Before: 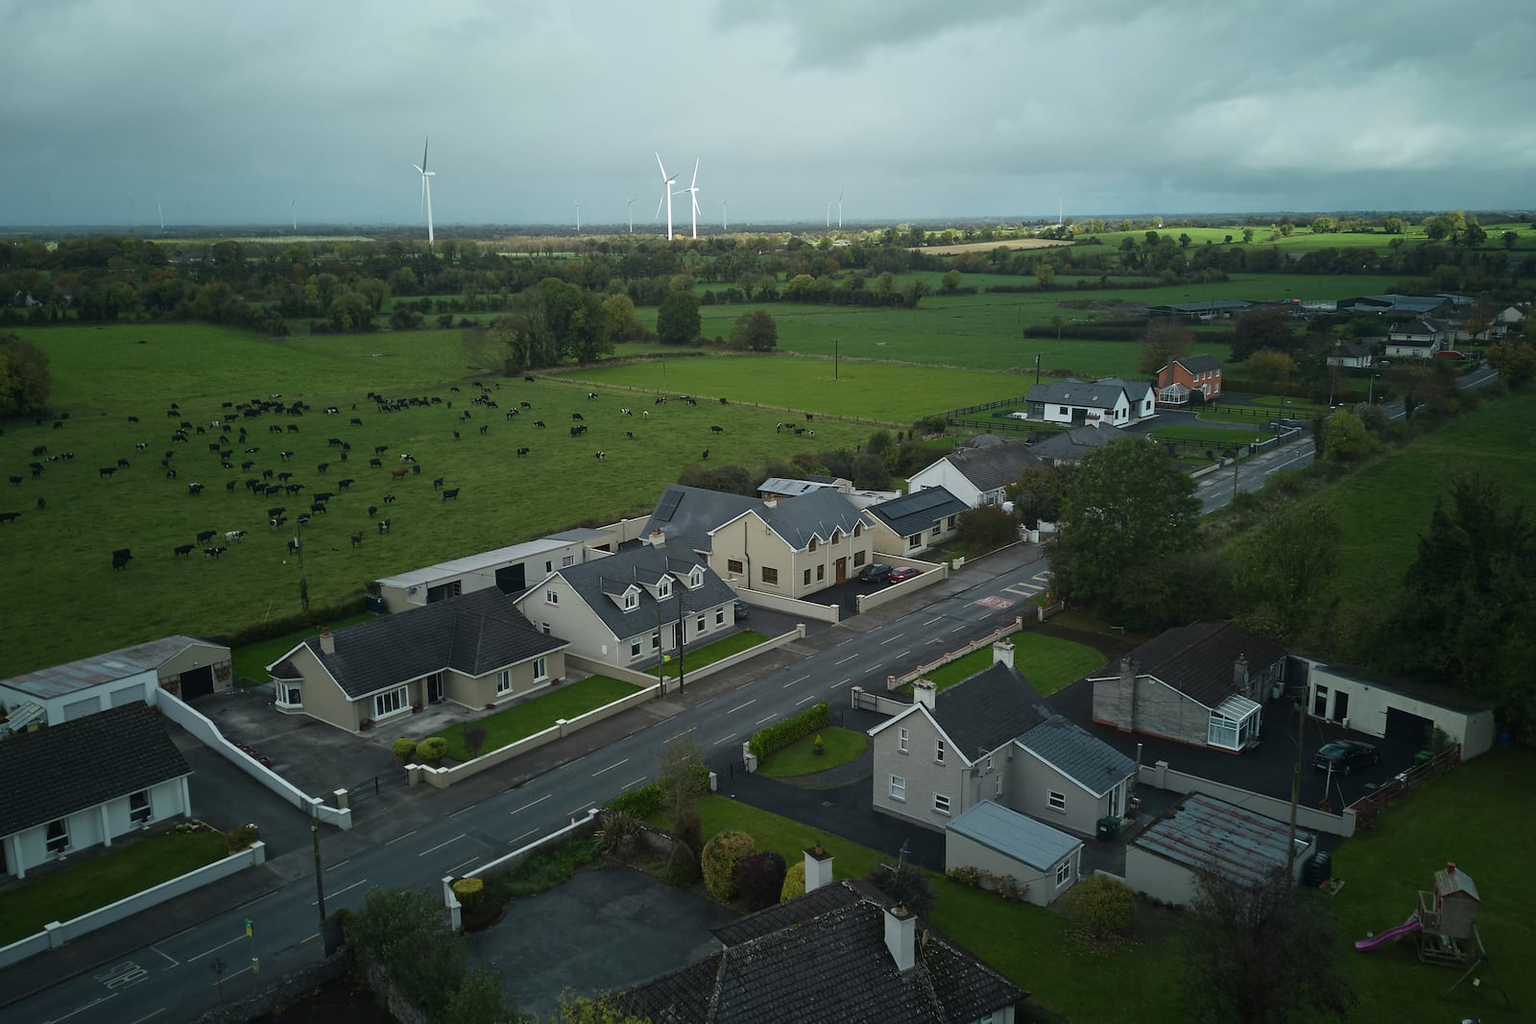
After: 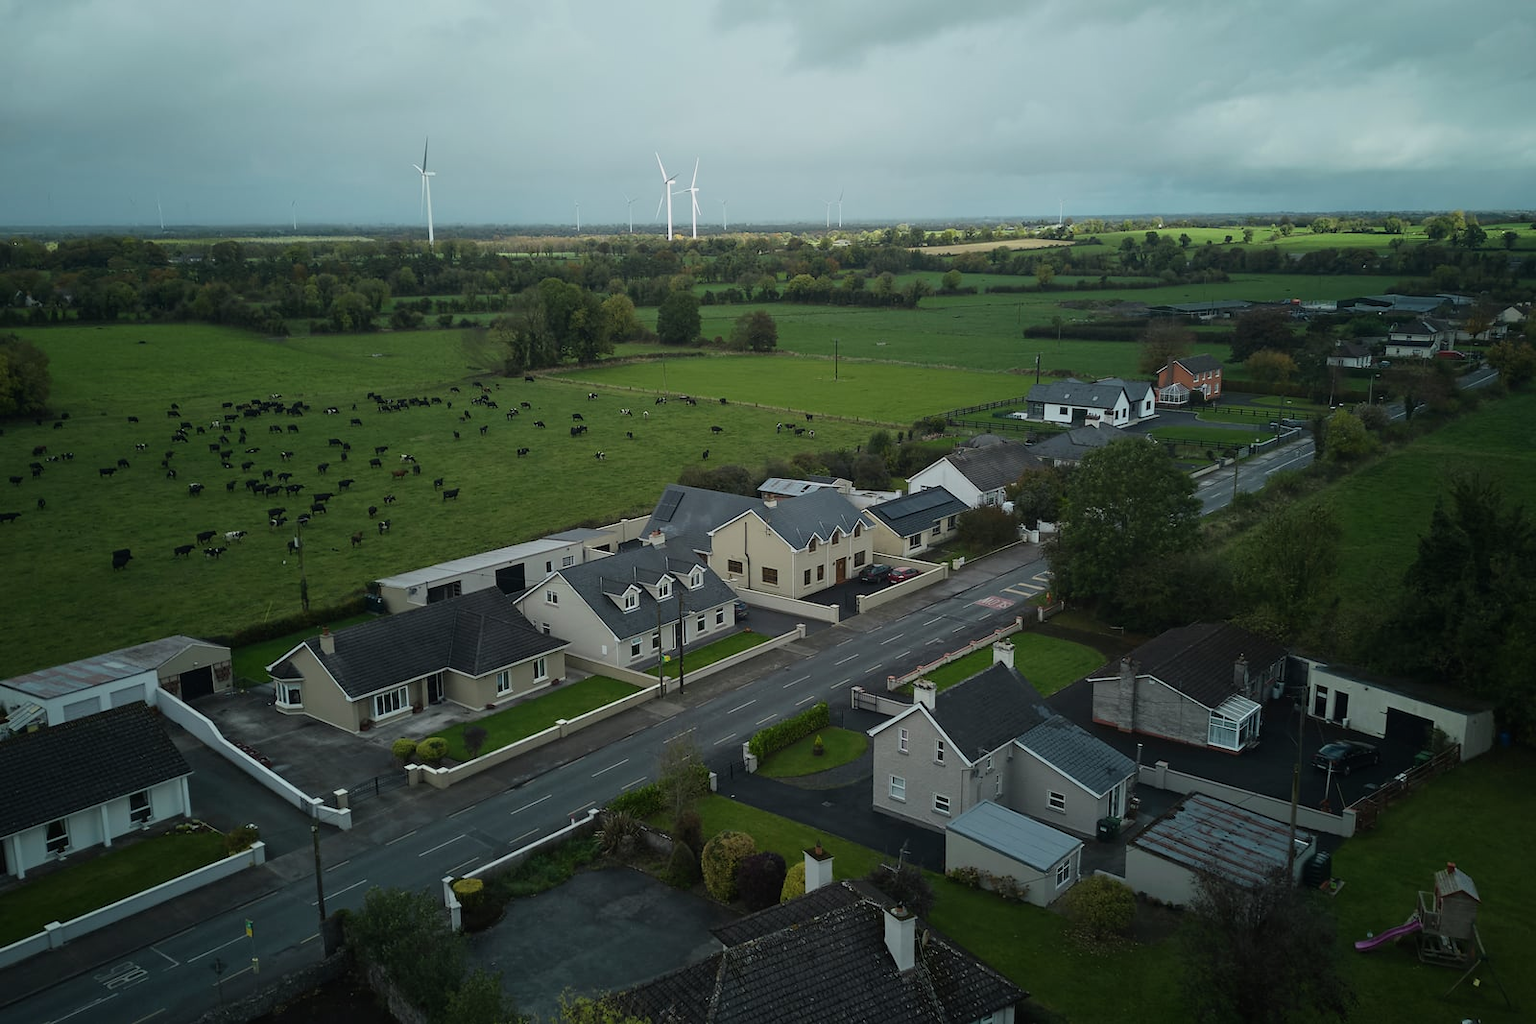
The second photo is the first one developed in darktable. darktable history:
filmic rgb: black relative exposure -14.13 EV, white relative exposure 3.35 EV, threshold 2.99 EV, hardness 7.97, contrast 0.999, color science v6 (2022), enable highlight reconstruction true
